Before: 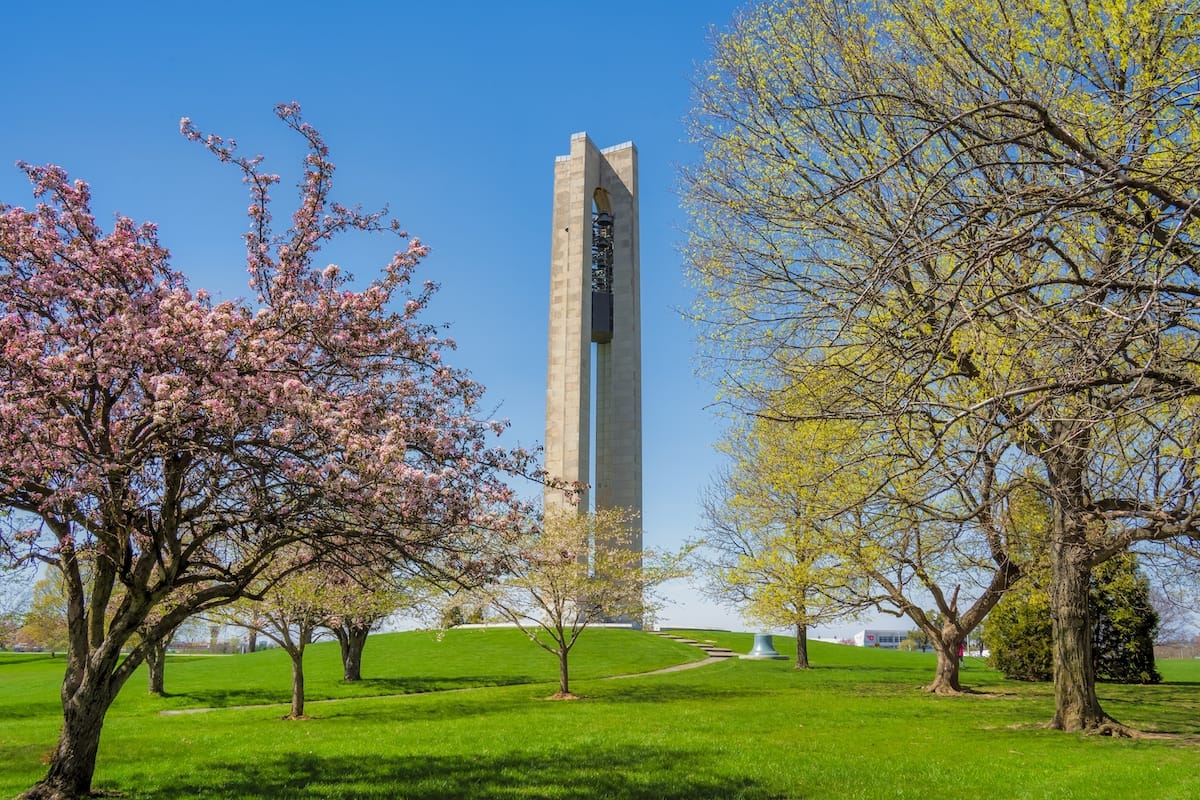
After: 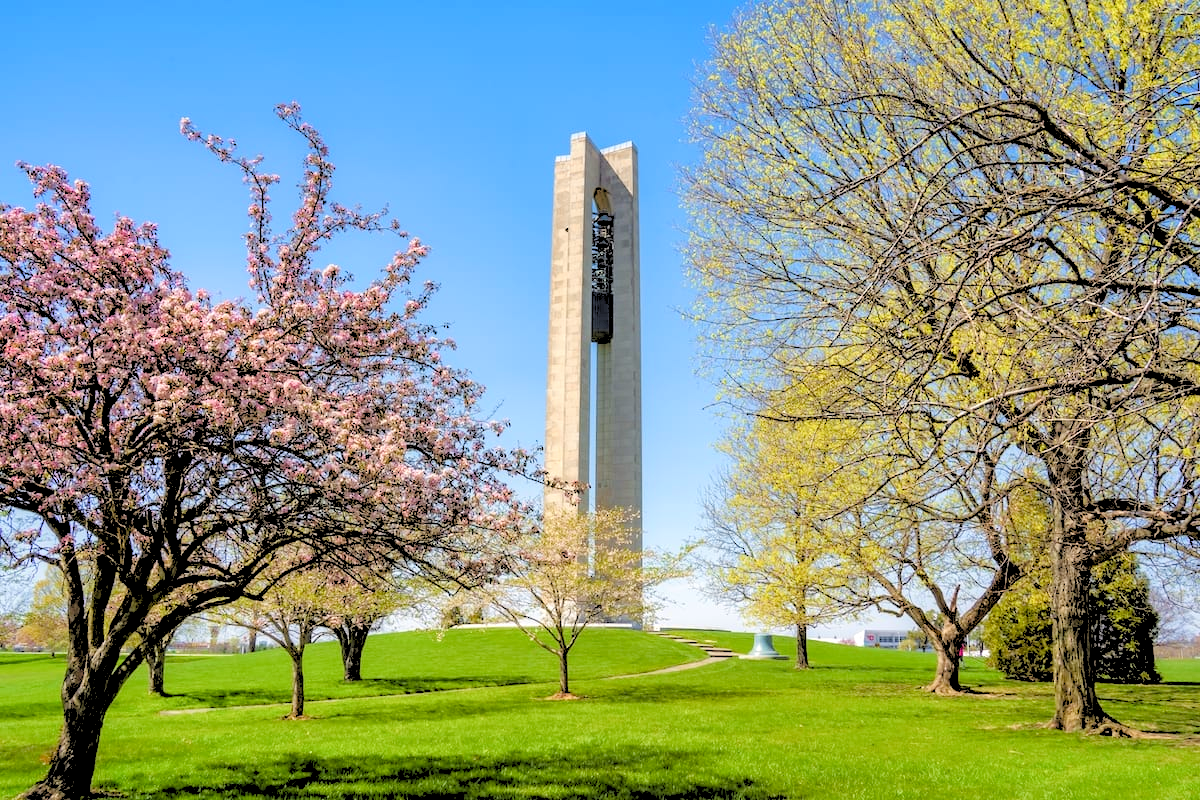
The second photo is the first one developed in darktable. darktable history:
color balance rgb: shadows lift › chroma 1%, shadows lift › hue 28.8°, power › hue 60°, highlights gain › chroma 1%, highlights gain › hue 60°, global offset › luminance 0.25%, perceptual saturation grading › highlights -20%, perceptual saturation grading › shadows 20%, perceptual brilliance grading › highlights 10%, perceptual brilliance grading › shadows -5%, global vibrance 19.67%
rgb levels: levels [[0.027, 0.429, 0.996], [0, 0.5, 1], [0, 0.5, 1]]
